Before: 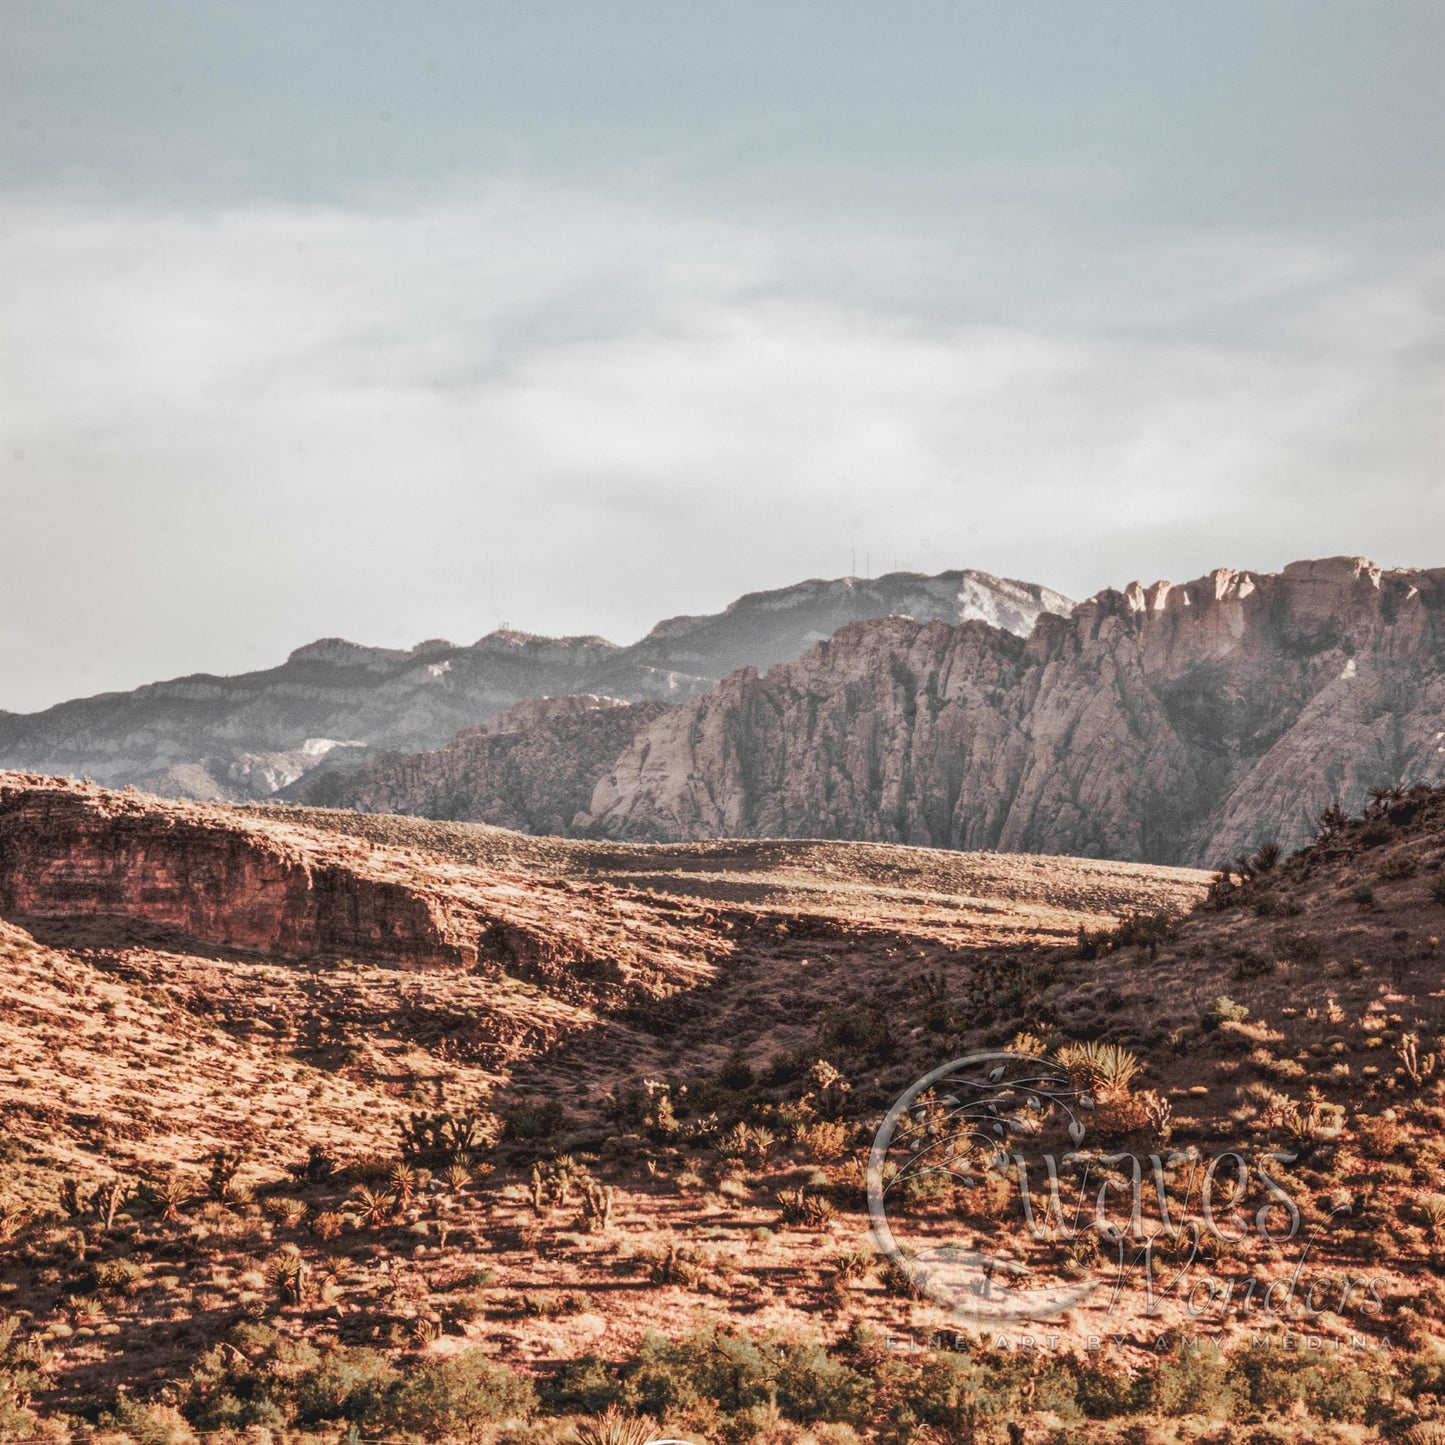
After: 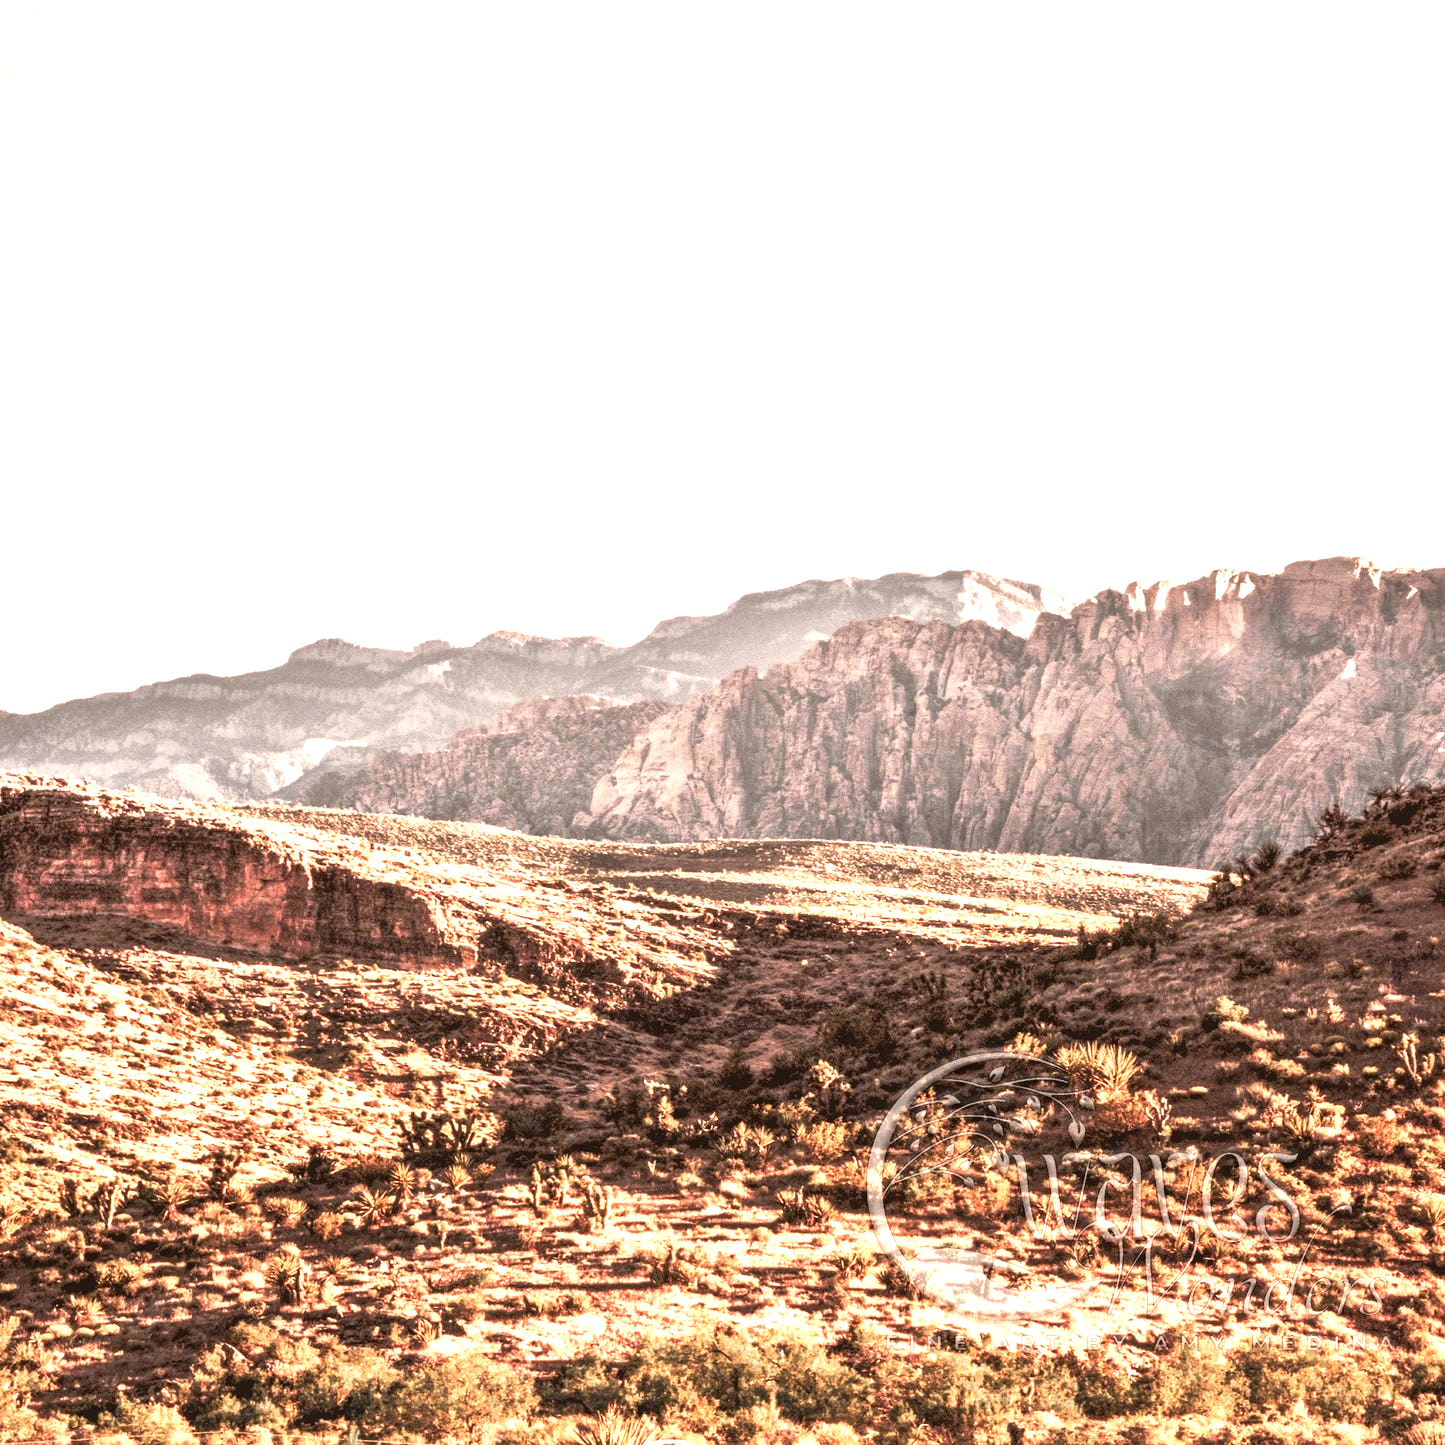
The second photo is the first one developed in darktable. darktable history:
color correction: highlights a* 6.14, highlights b* 7.95, shadows a* 5.32, shadows b* 7.31, saturation 0.899
exposure: exposure 0.6 EV, compensate highlight preservation false
tone equalizer: -8 EV -0.733 EV, -7 EV -0.678 EV, -6 EV -0.585 EV, -5 EV -0.385 EV, -3 EV 0.4 EV, -2 EV 0.6 EV, -1 EV 0.696 EV, +0 EV 0.726 EV
